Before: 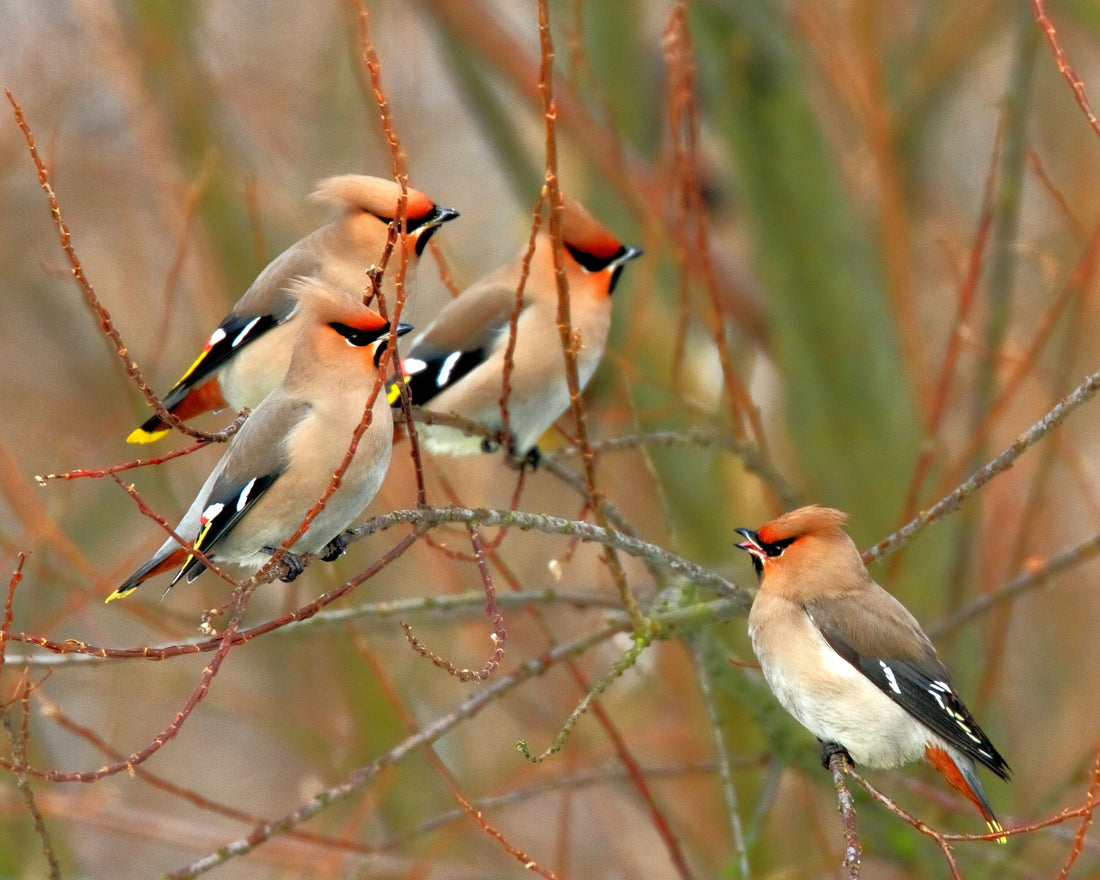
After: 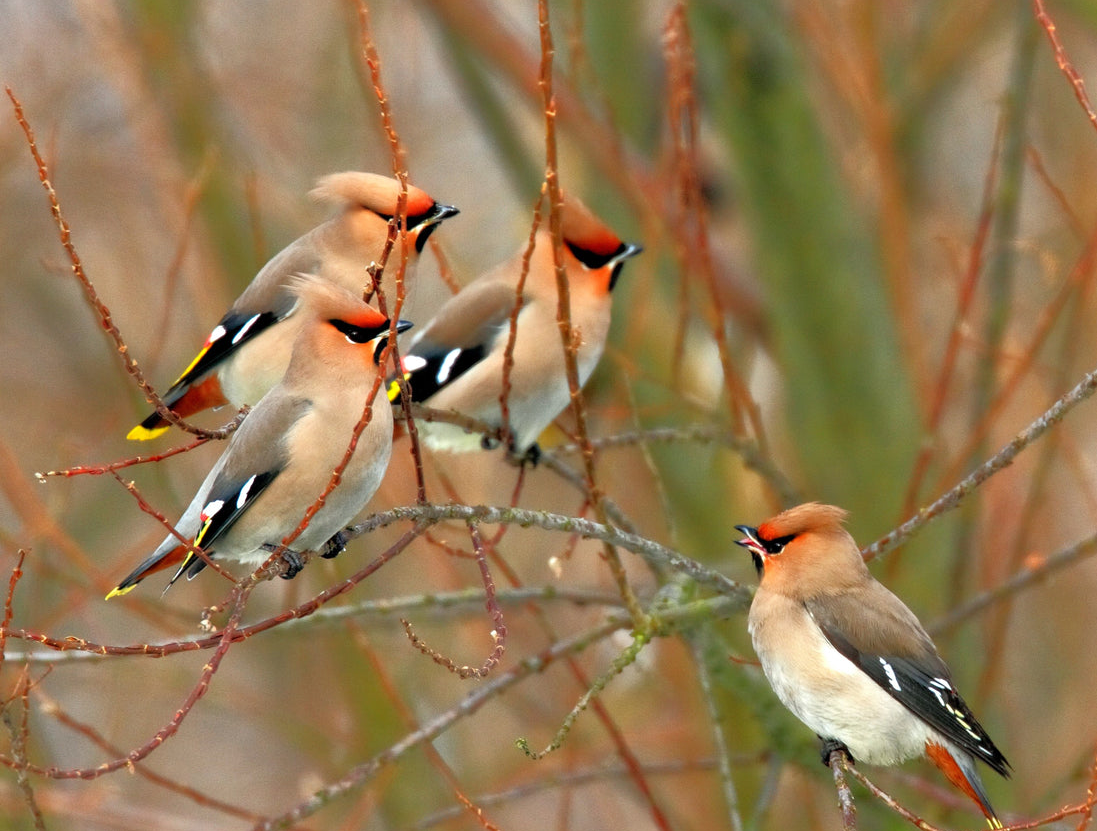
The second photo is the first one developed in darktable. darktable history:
crop: top 0.448%, right 0.264%, bottom 5.045%
tone equalizer: on, module defaults
